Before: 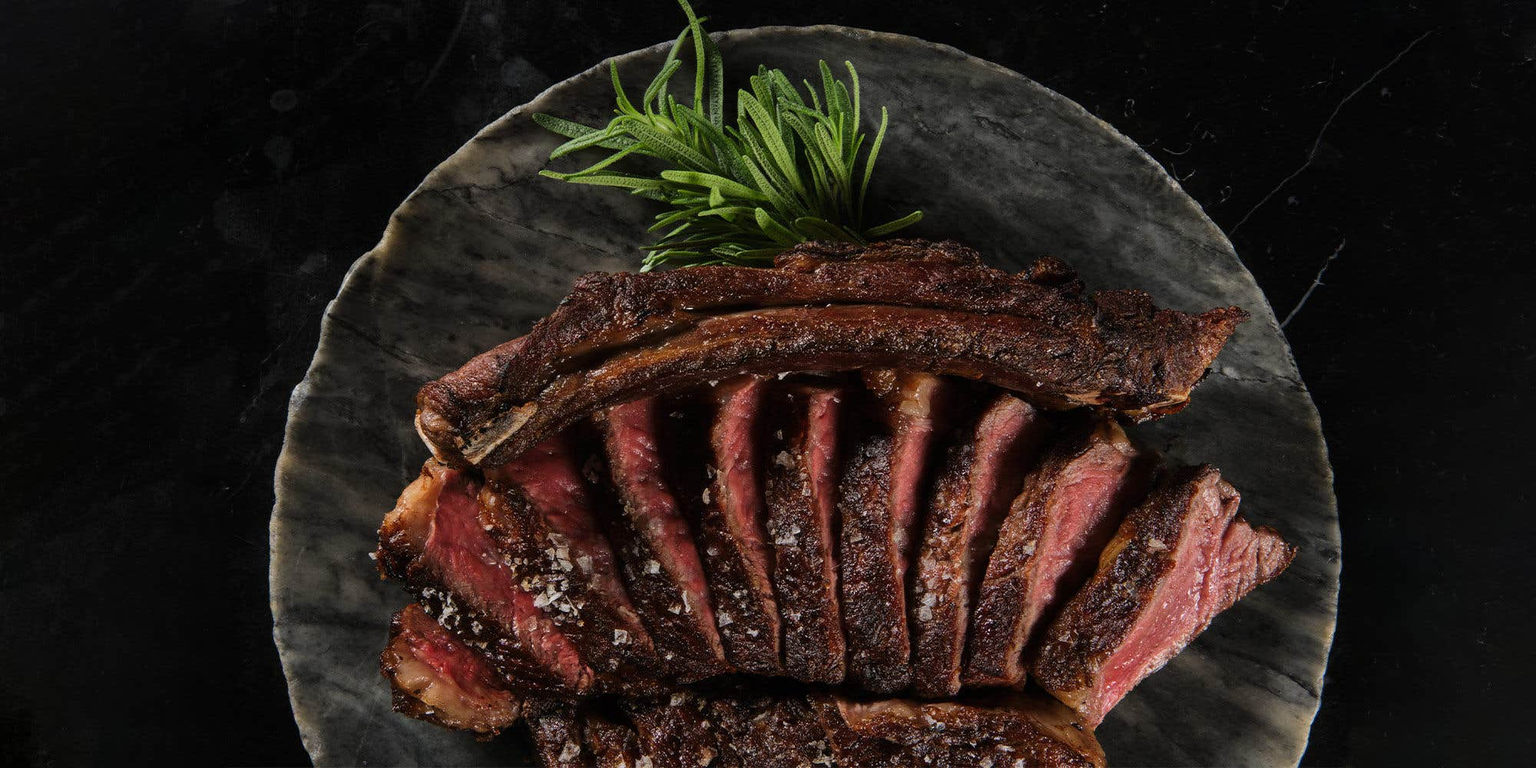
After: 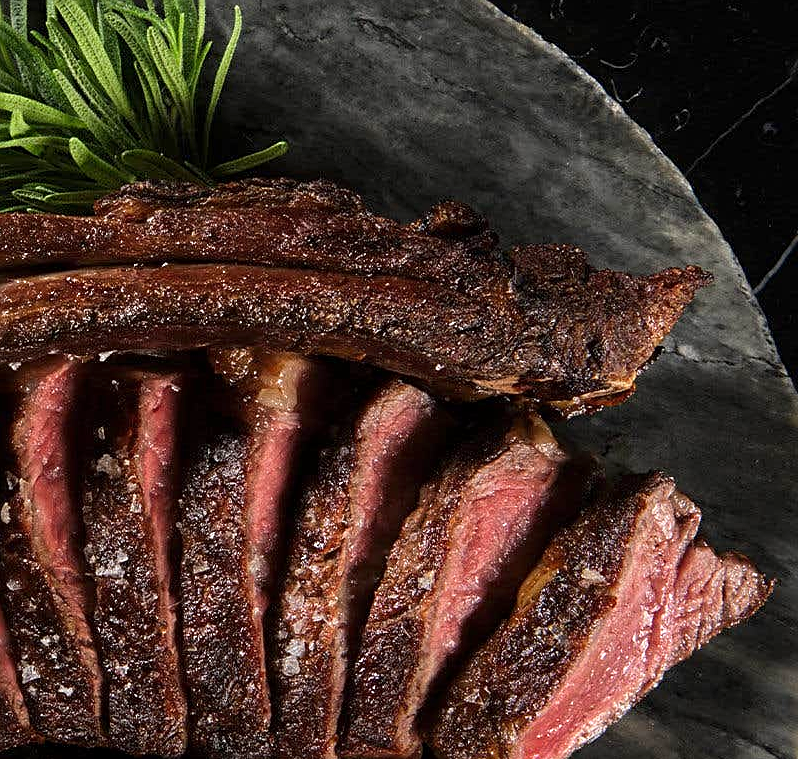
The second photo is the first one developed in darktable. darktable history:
exposure: black level correction 0.001, exposure 0.5 EV, compensate exposure bias true, compensate highlight preservation false
crop: left 45.721%, top 13.393%, right 14.118%, bottom 10.01%
sharpen: on, module defaults
